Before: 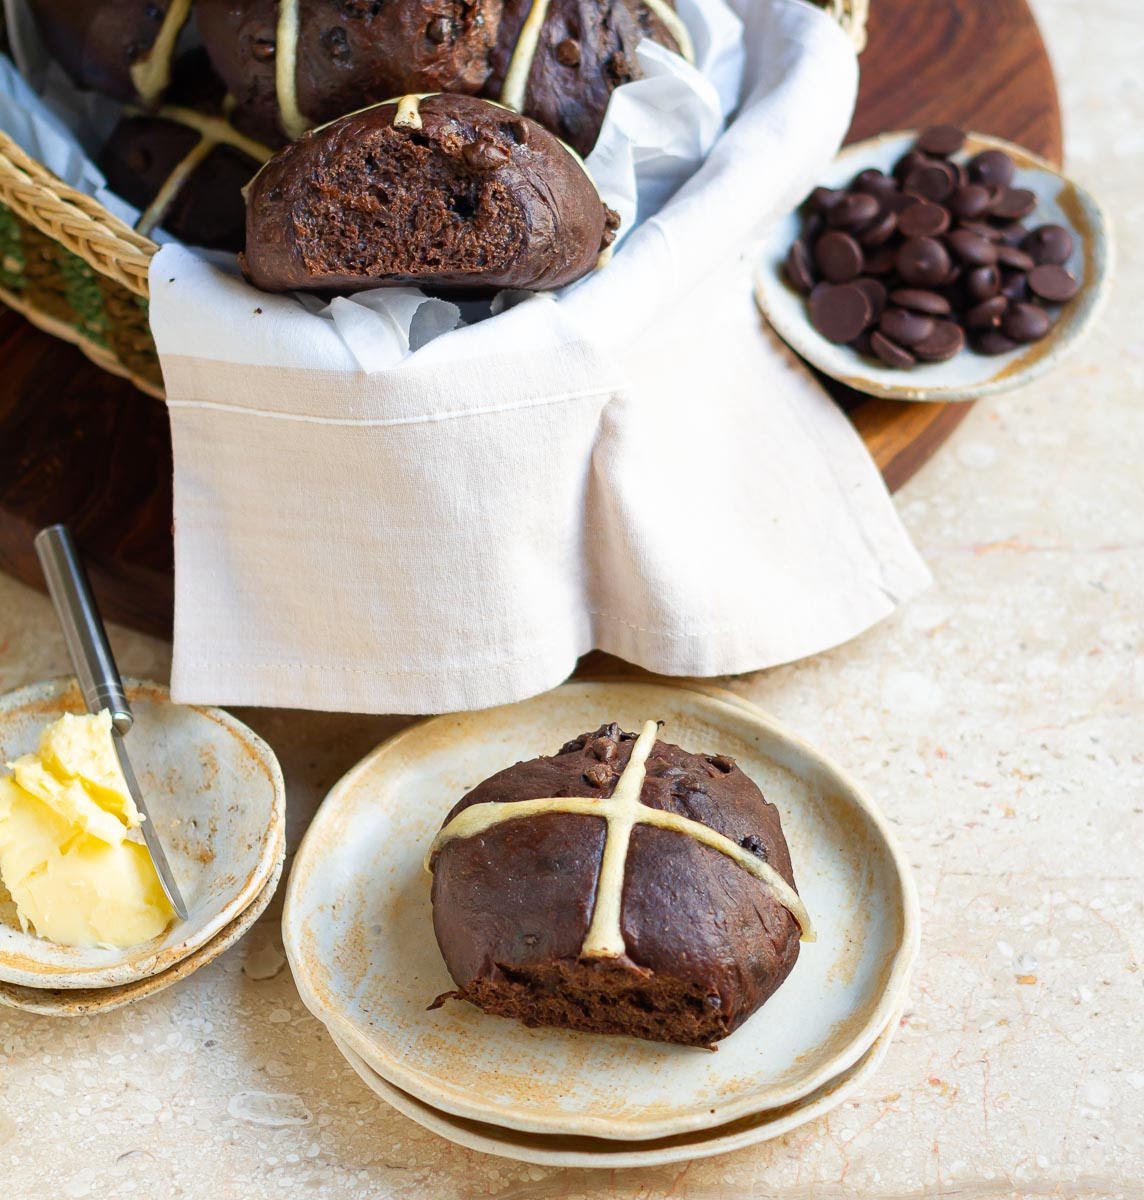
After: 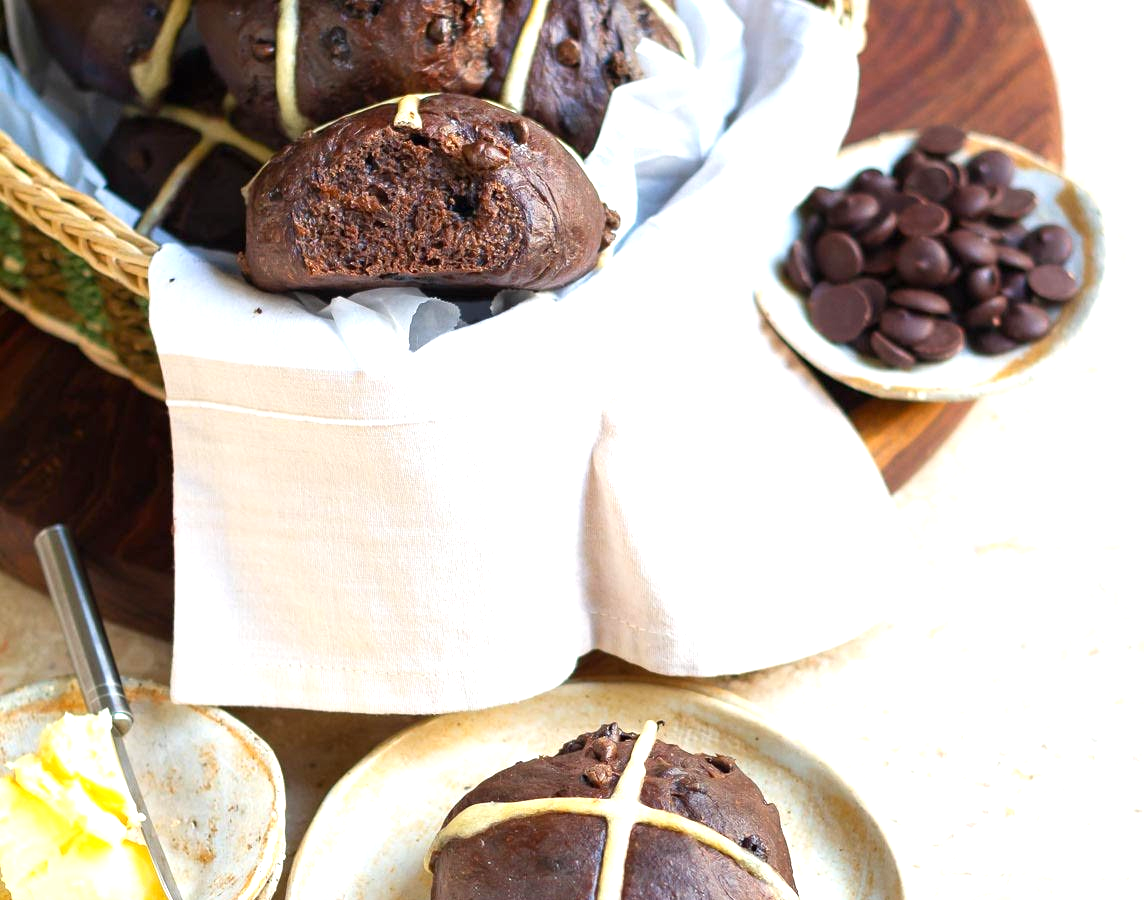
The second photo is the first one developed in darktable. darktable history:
crop: bottom 24.967%
exposure: exposure 0.661 EV, compensate highlight preservation false
